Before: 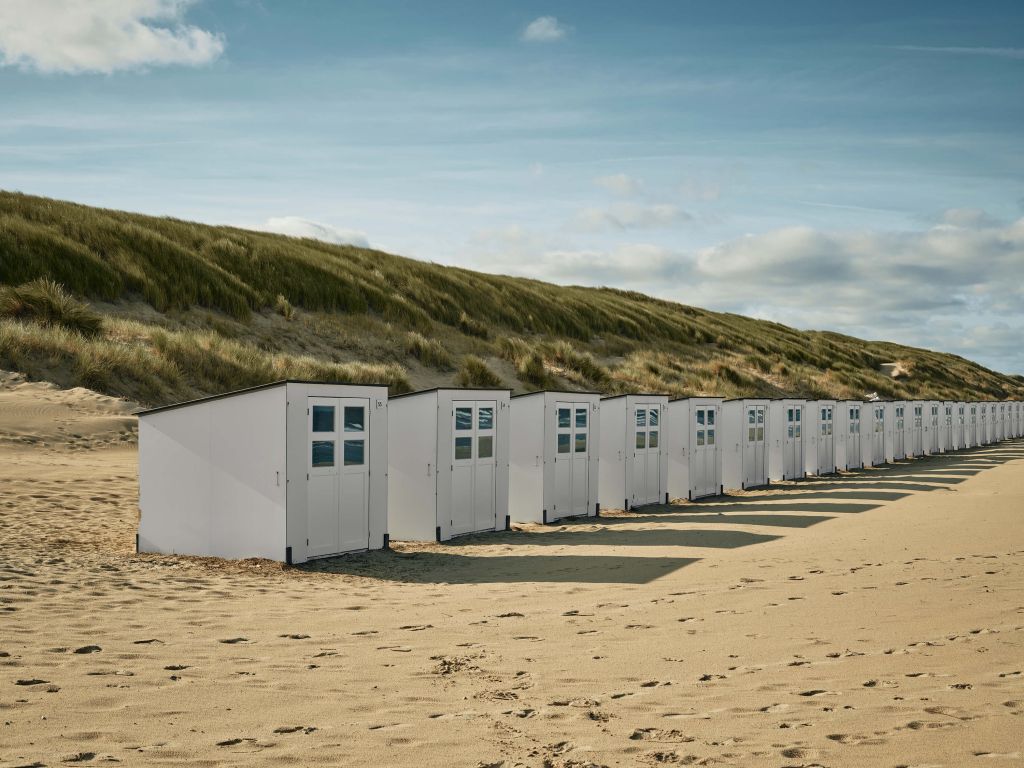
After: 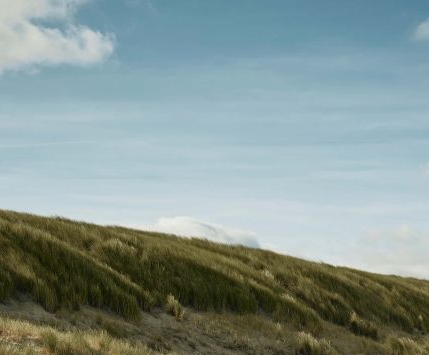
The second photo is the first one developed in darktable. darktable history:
white balance: emerald 1
crop and rotate: left 10.817%, top 0.062%, right 47.194%, bottom 53.626%
